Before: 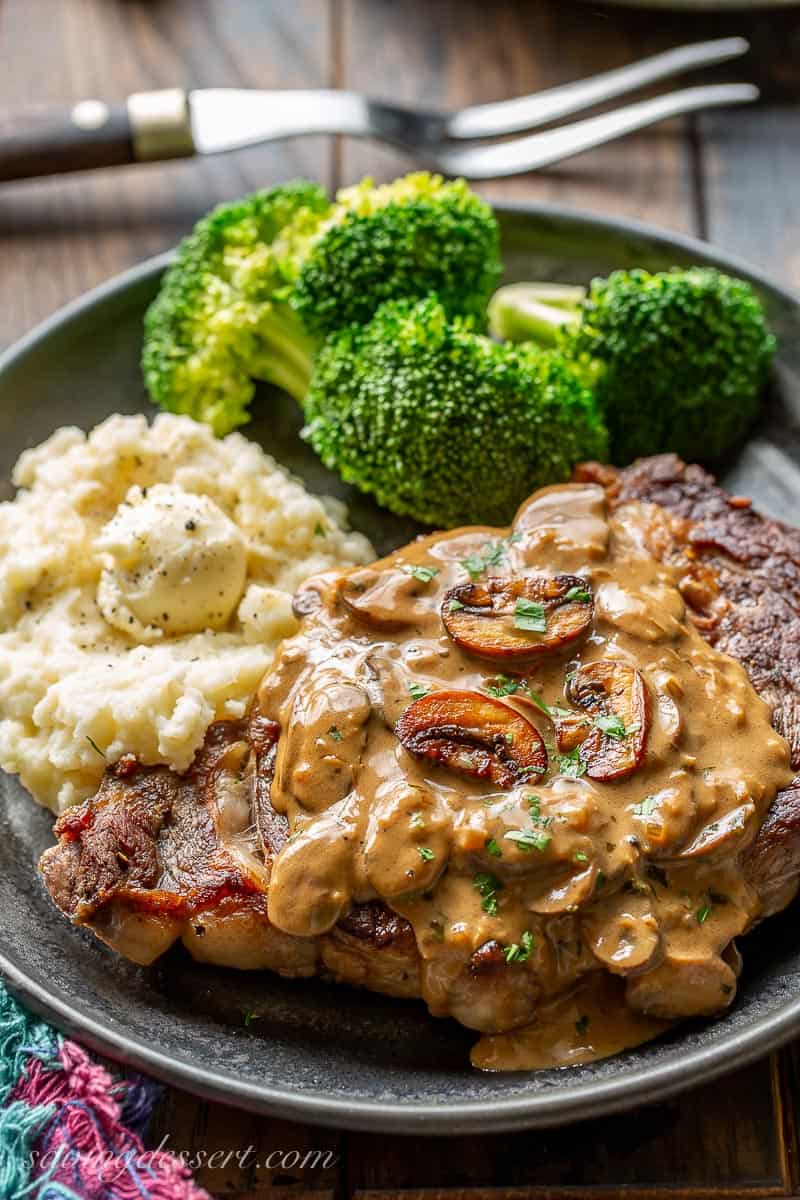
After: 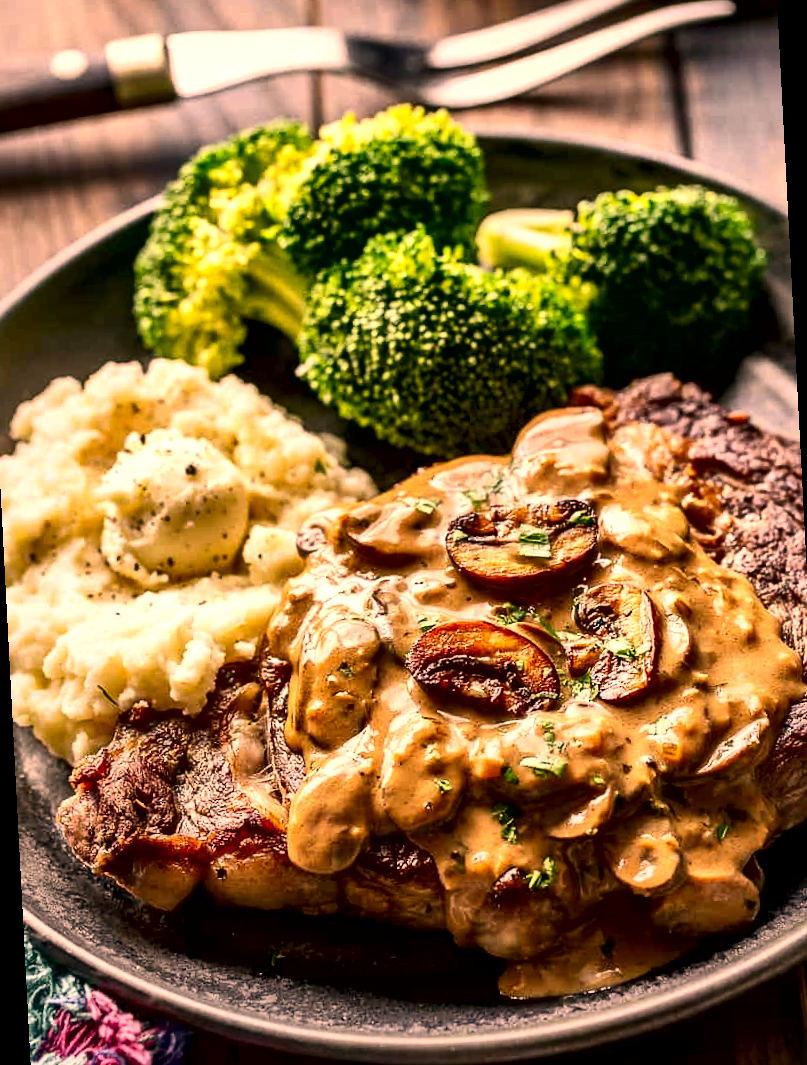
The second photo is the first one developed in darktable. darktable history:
rotate and perspective: rotation -3°, crop left 0.031, crop right 0.968, crop top 0.07, crop bottom 0.93
contrast brightness saturation: contrast 0.22
local contrast: mode bilateral grid, contrast 44, coarseness 69, detail 214%, midtone range 0.2
color correction: highlights a* 21.88, highlights b* 22.25
